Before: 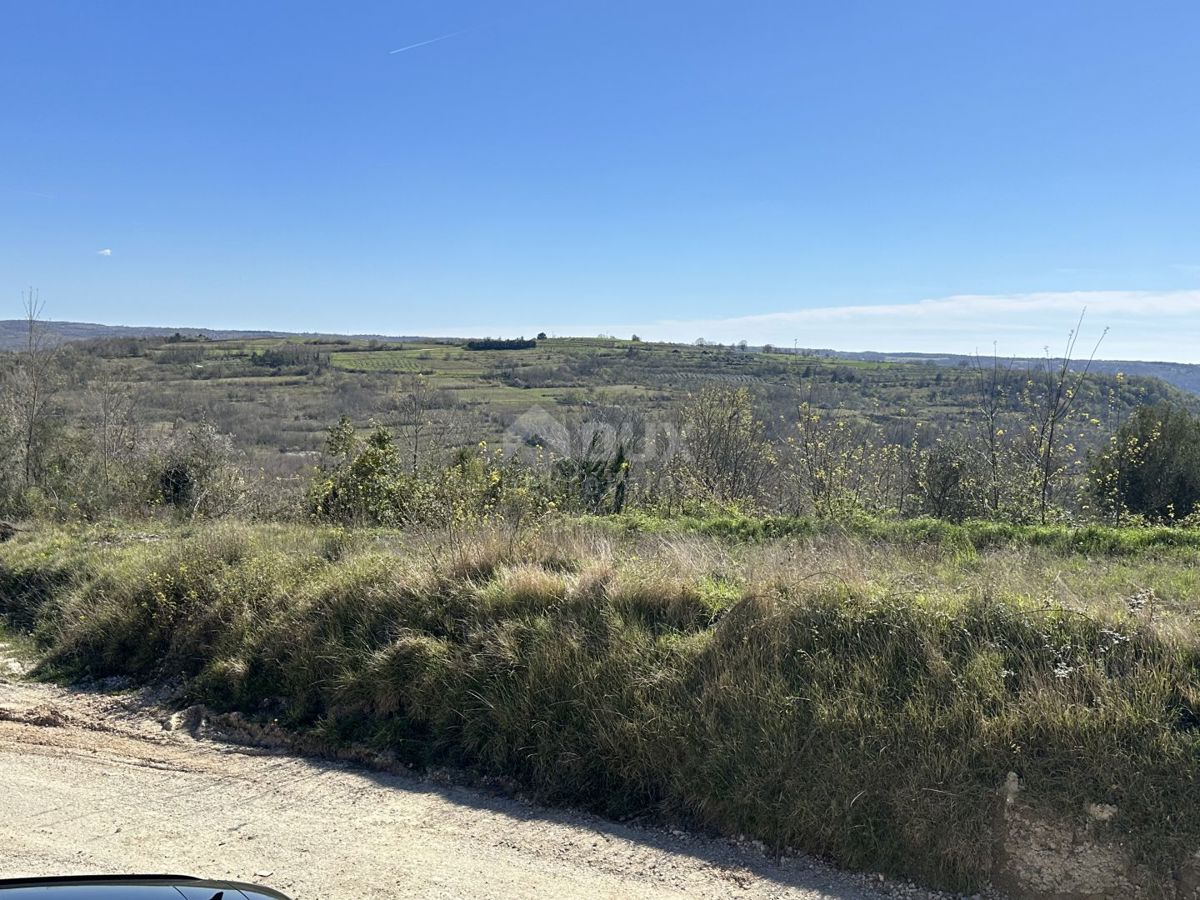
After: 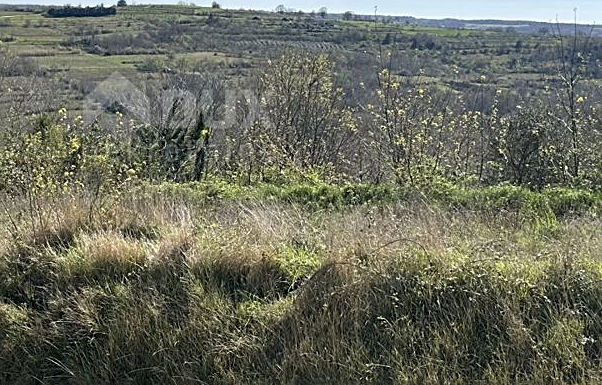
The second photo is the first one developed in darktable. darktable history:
sharpen: on, module defaults
crop: left 35.013%, top 37.054%, right 14.771%, bottom 20.067%
